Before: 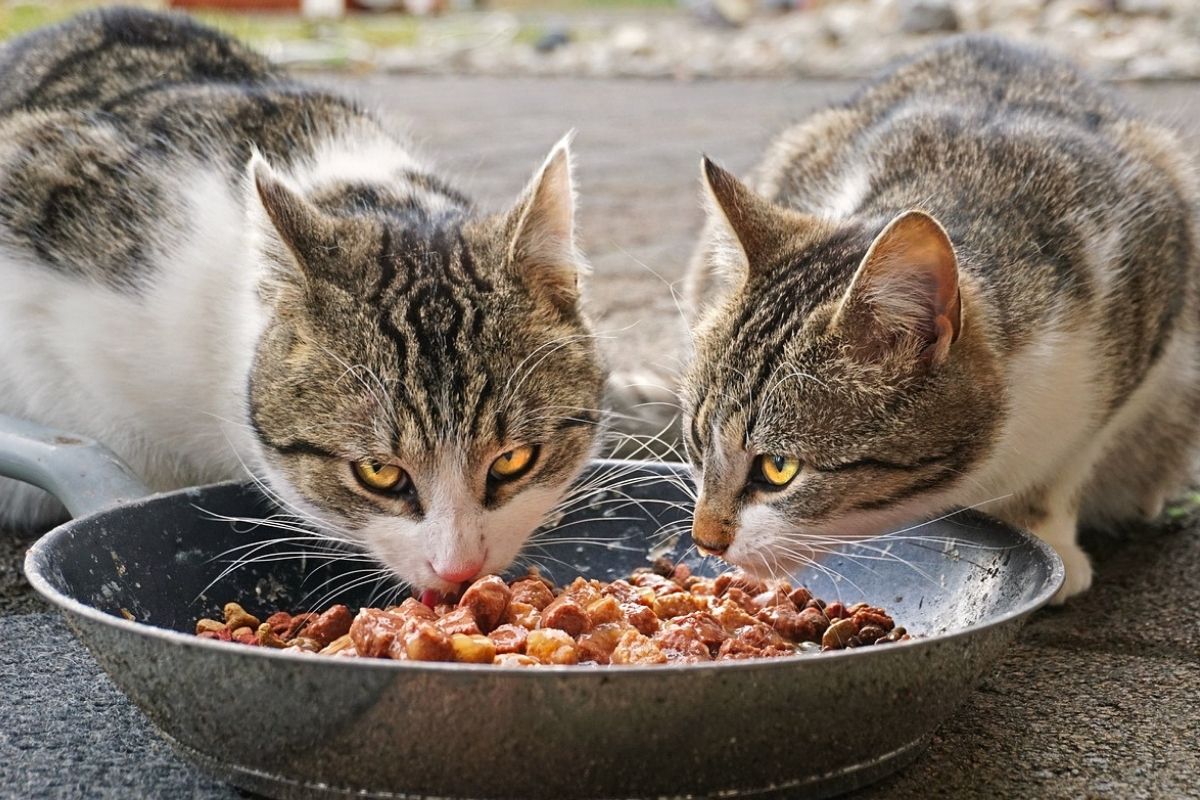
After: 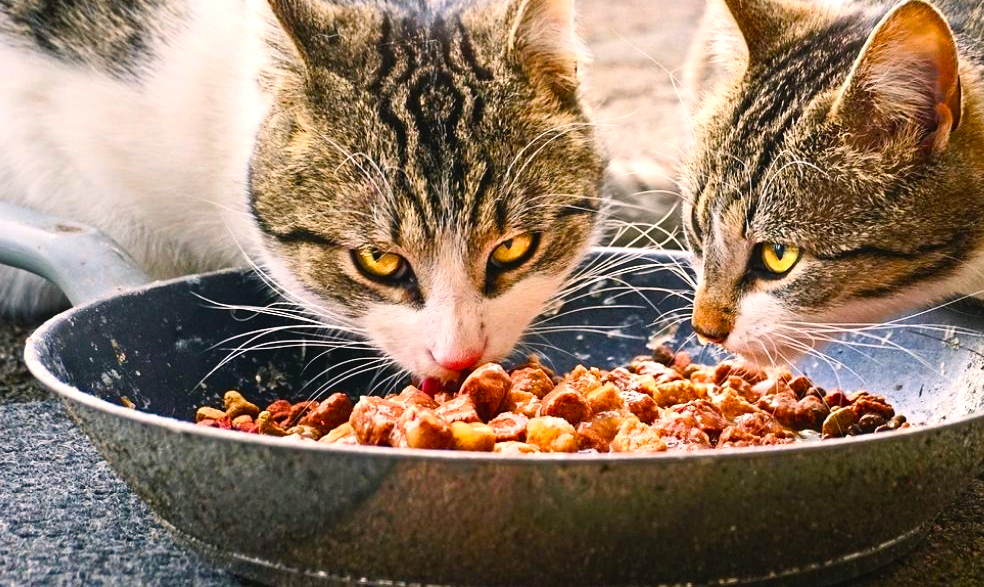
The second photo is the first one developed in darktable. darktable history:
color balance rgb: shadows lift › chroma 1%, shadows lift › hue 217.2°, power › hue 310.8°, highlights gain › chroma 2%, highlights gain › hue 44.4°, global offset › luminance 0.25%, global offset › hue 171.6°, perceptual saturation grading › global saturation 14.09%, perceptual saturation grading › highlights -30%, perceptual saturation grading › shadows 50.67%, global vibrance 25%, contrast 20%
color zones: curves: ch0 [(0, 0.5) (0.143, 0.5) (0.286, 0.5) (0.429, 0.495) (0.571, 0.437) (0.714, 0.44) (0.857, 0.496) (1, 0.5)]
crop: top 26.531%, right 17.959%
contrast brightness saturation: contrast 0.2, brightness 0.16, saturation 0.22
